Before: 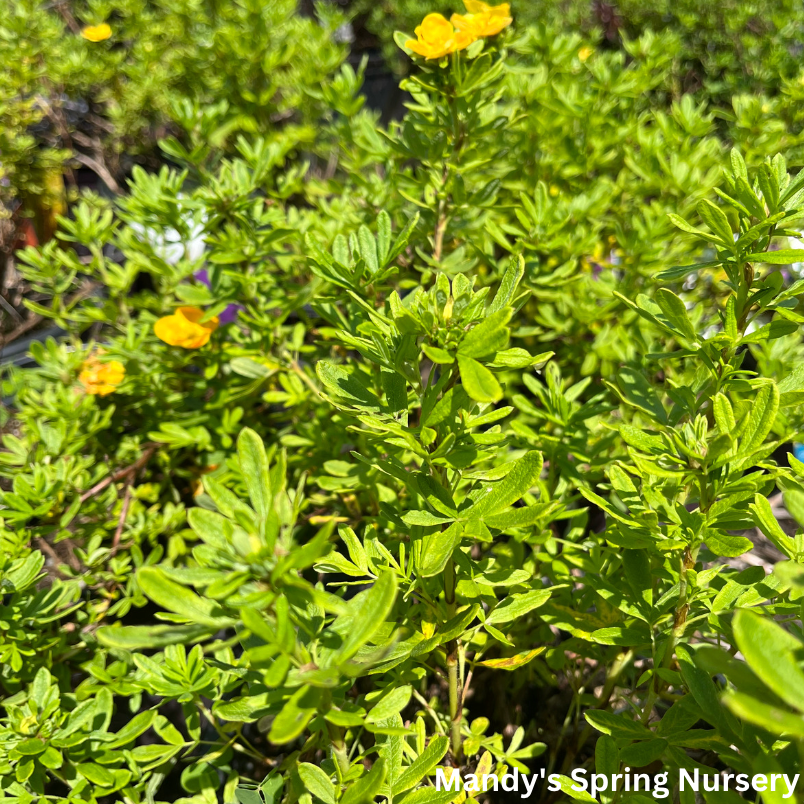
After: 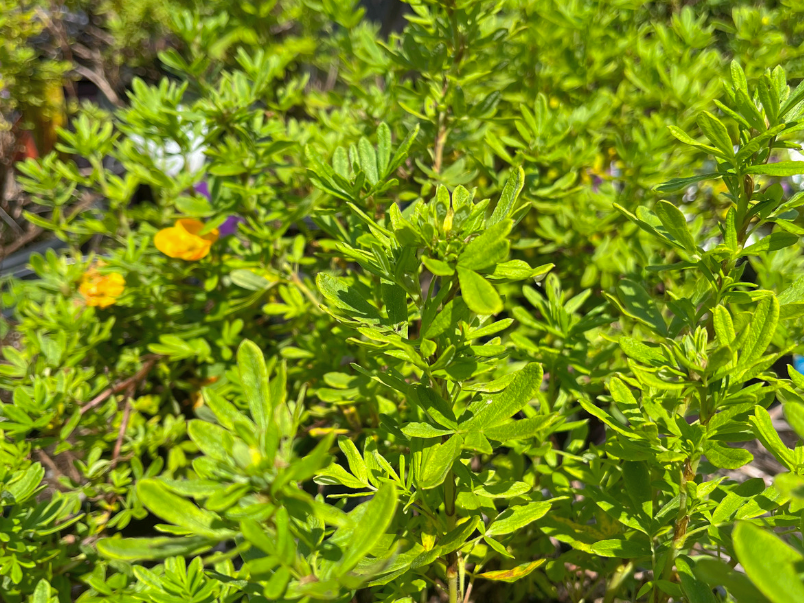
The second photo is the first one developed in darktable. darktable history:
shadows and highlights: highlights color adjustment 53.24%
crop: top 11.051%, bottom 13.889%
